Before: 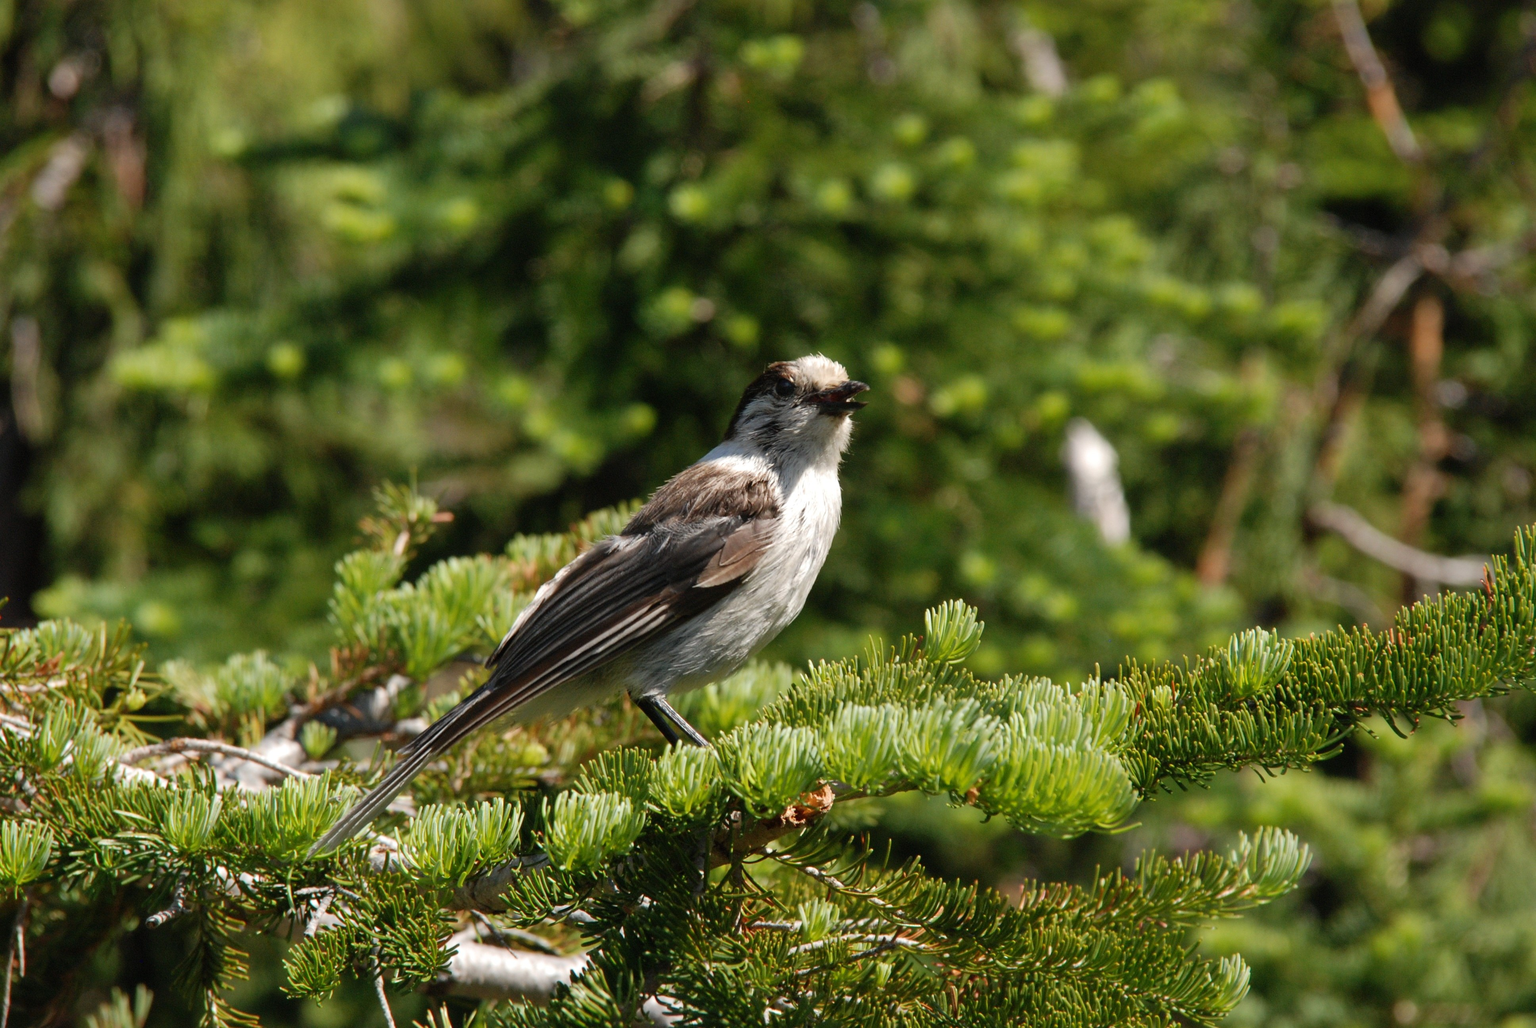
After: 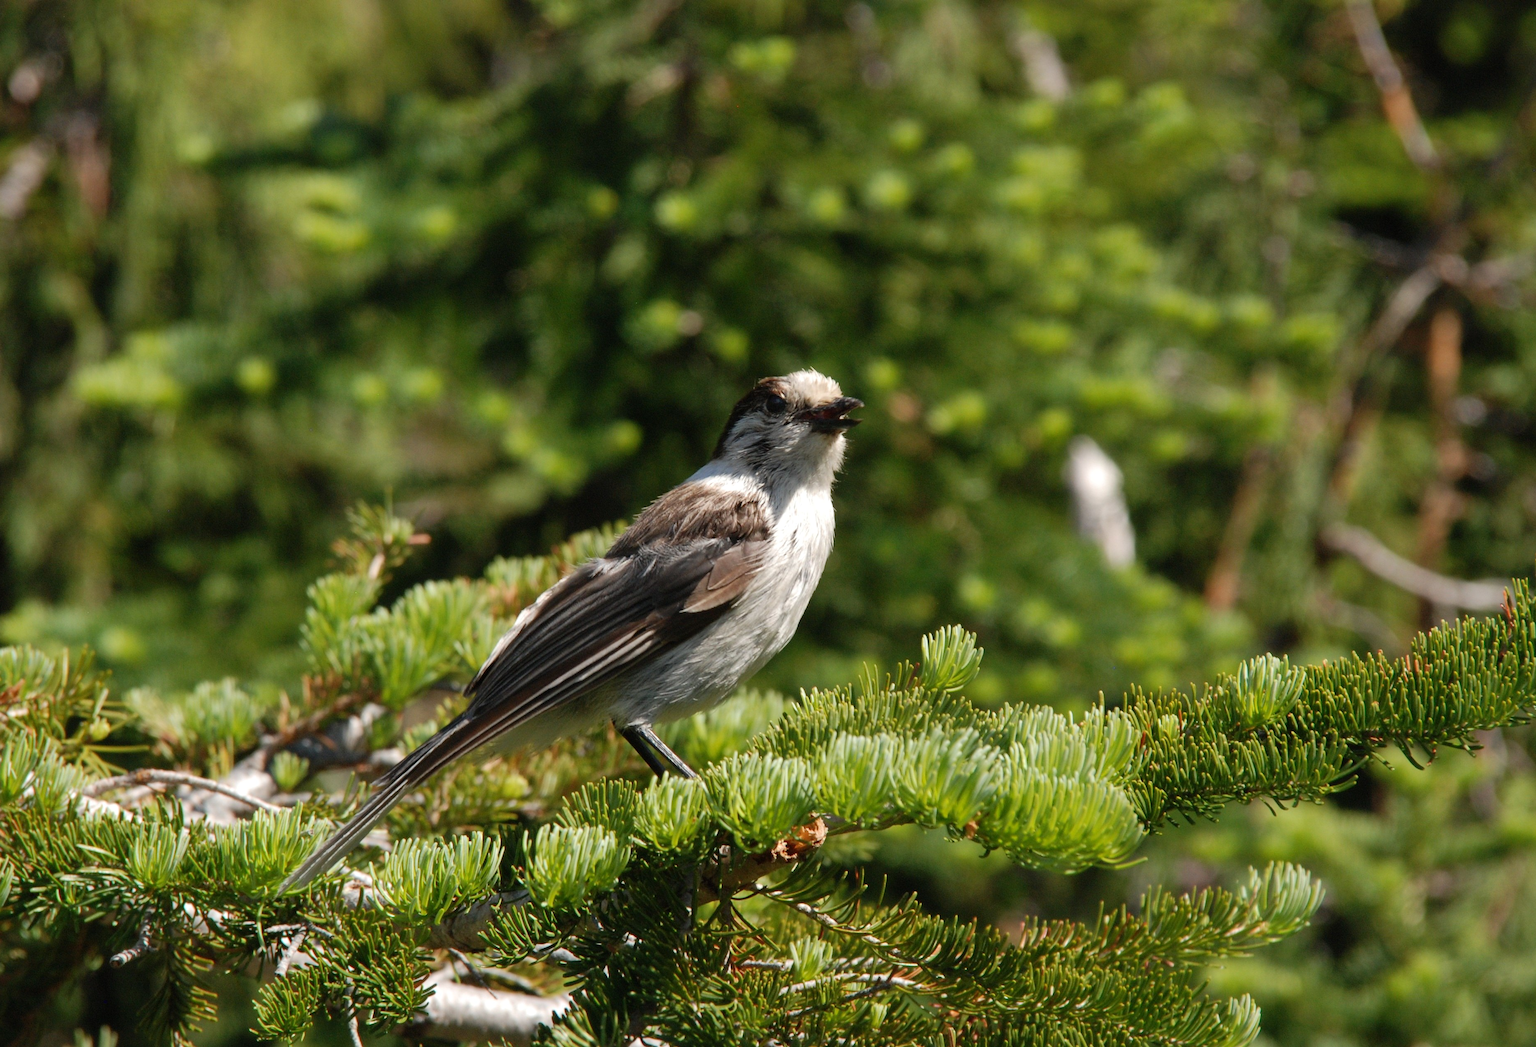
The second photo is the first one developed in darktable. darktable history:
crop and rotate: left 2.65%, right 1.332%, bottom 2.127%
tone equalizer: edges refinement/feathering 500, mask exposure compensation -1.57 EV, preserve details no
